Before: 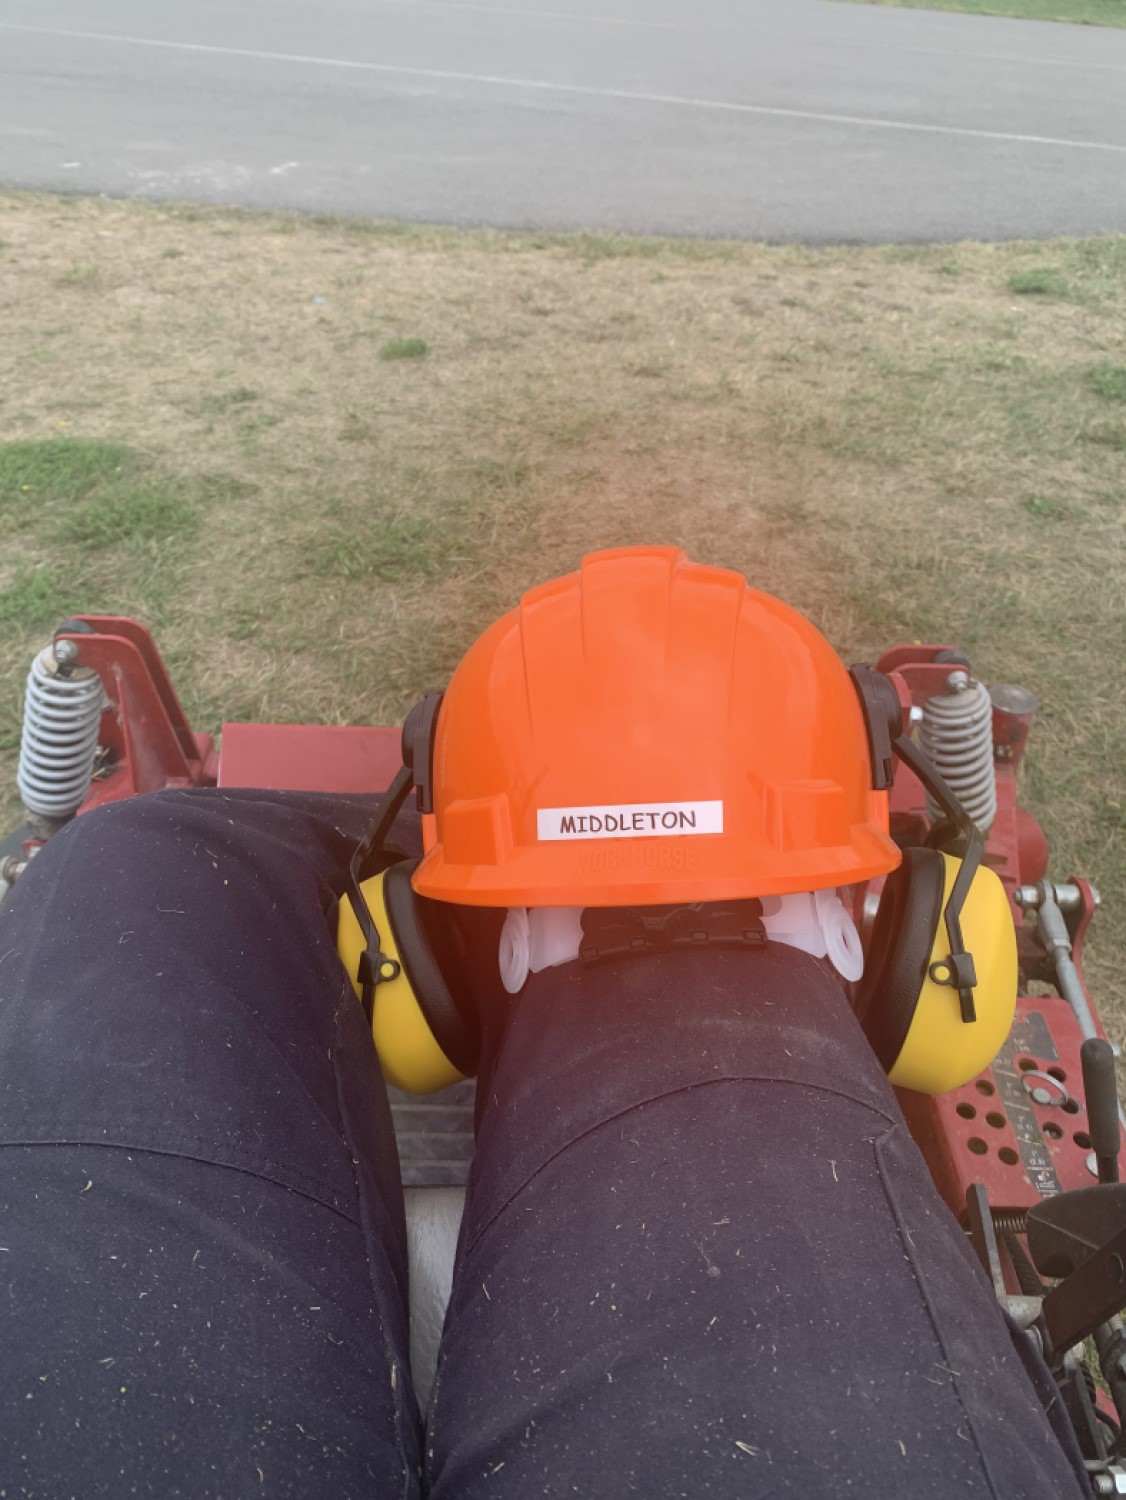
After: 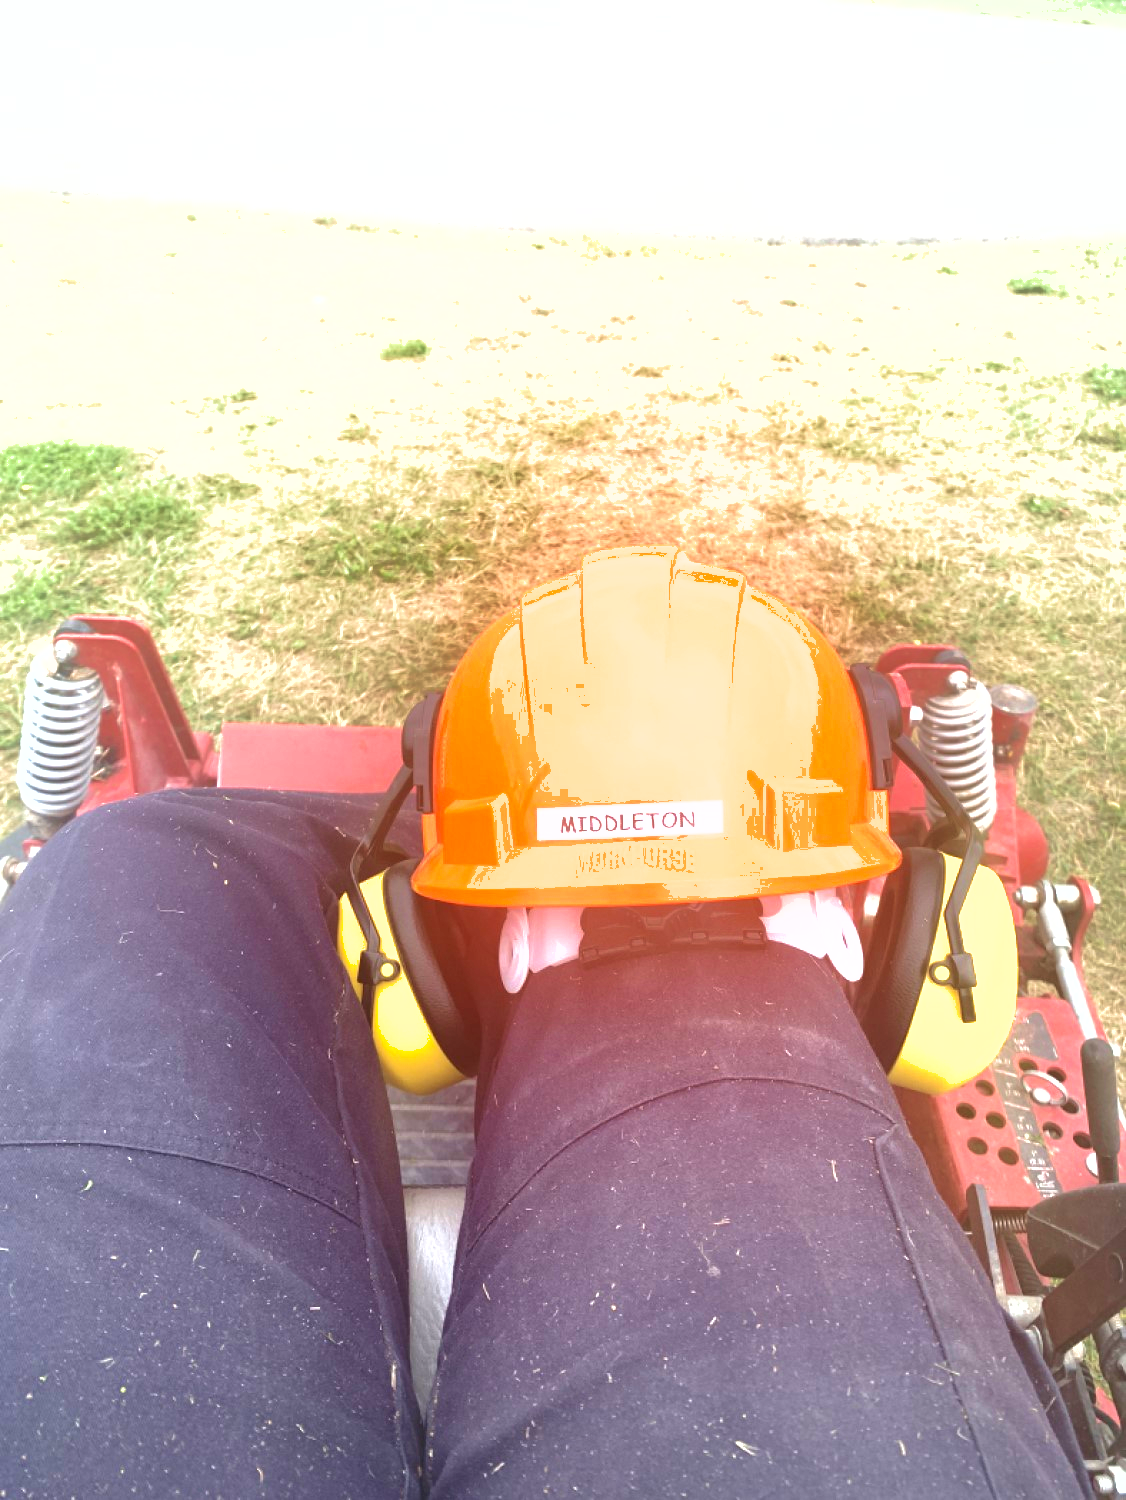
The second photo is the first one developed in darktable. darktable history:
velvia: on, module defaults
shadows and highlights: on, module defaults
exposure: black level correction 0, exposure 1.662 EV, compensate exposure bias true, compensate highlight preservation false
